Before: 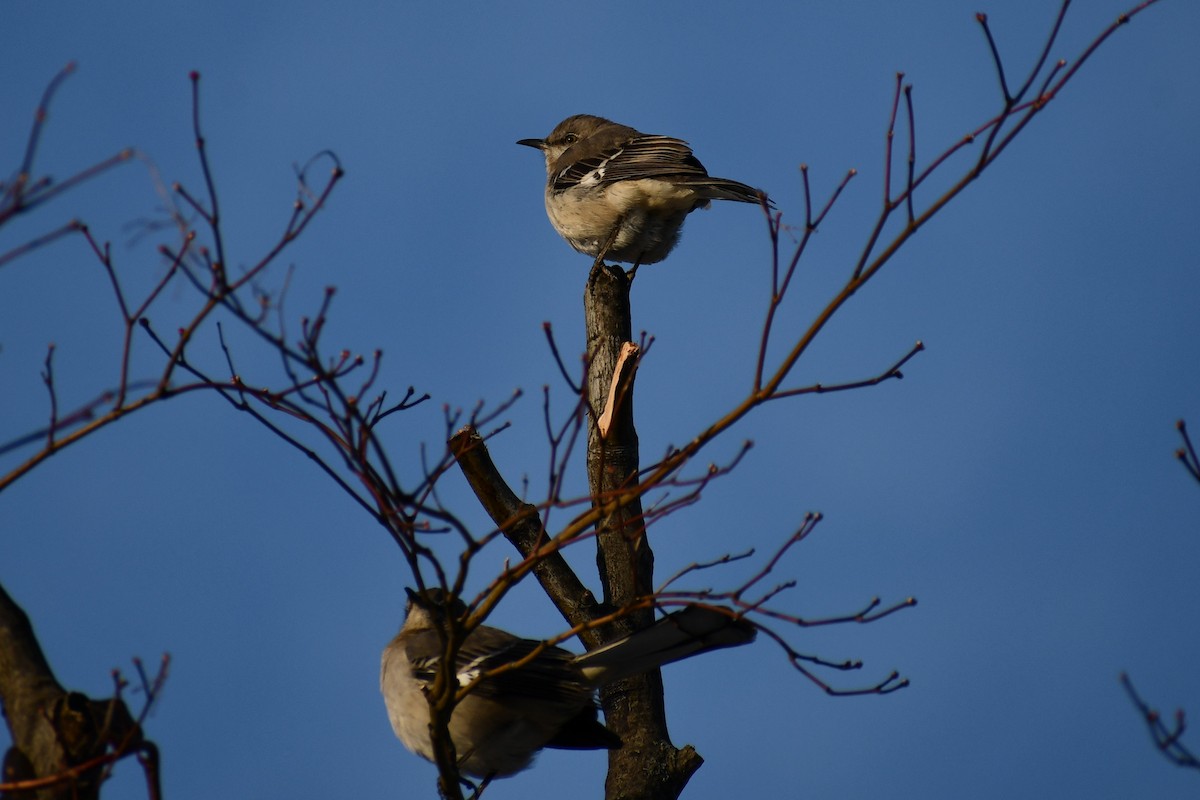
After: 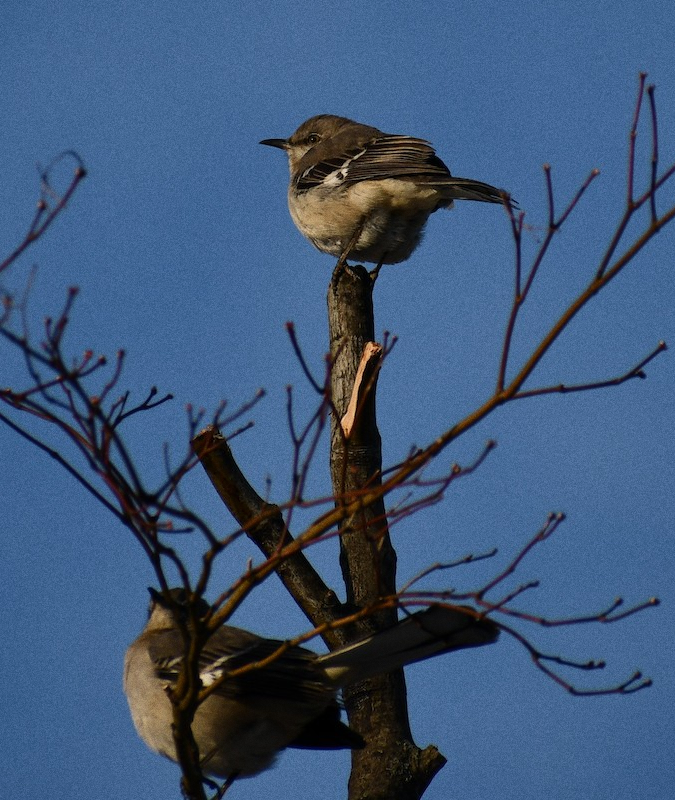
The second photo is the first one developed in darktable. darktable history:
grain: coarseness 0.09 ISO
crop: left 21.496%, right 22.254%
